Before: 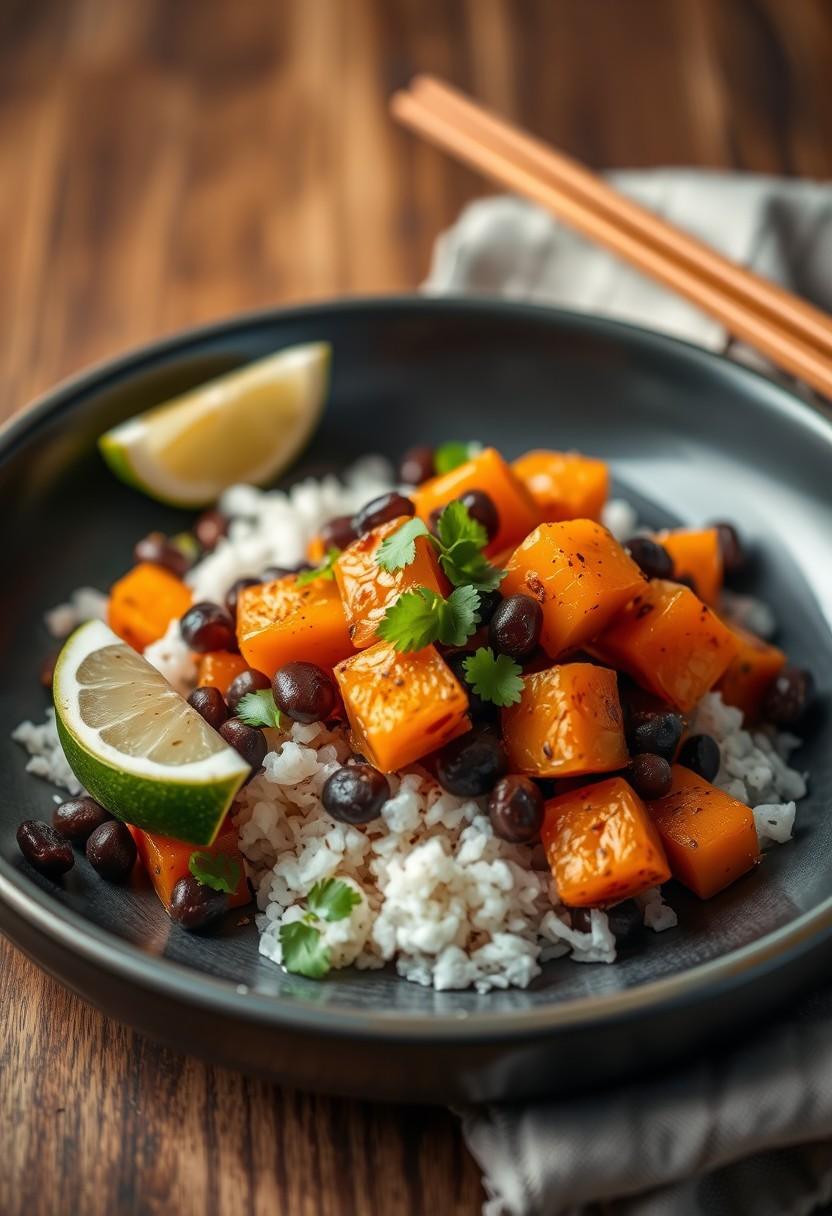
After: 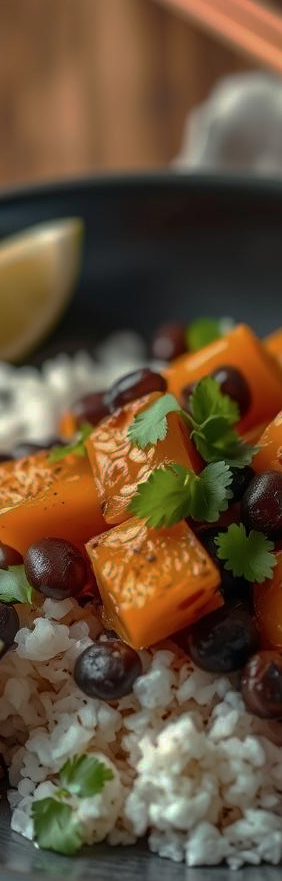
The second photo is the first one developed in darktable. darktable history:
base curve: curves: ch0 [(0, 0) (0.841, 0.609) (1, 1)], preserve colors none
crop and rotate: left 29.924%, top 10.245%, right 36.073%, bottom 17.282%
